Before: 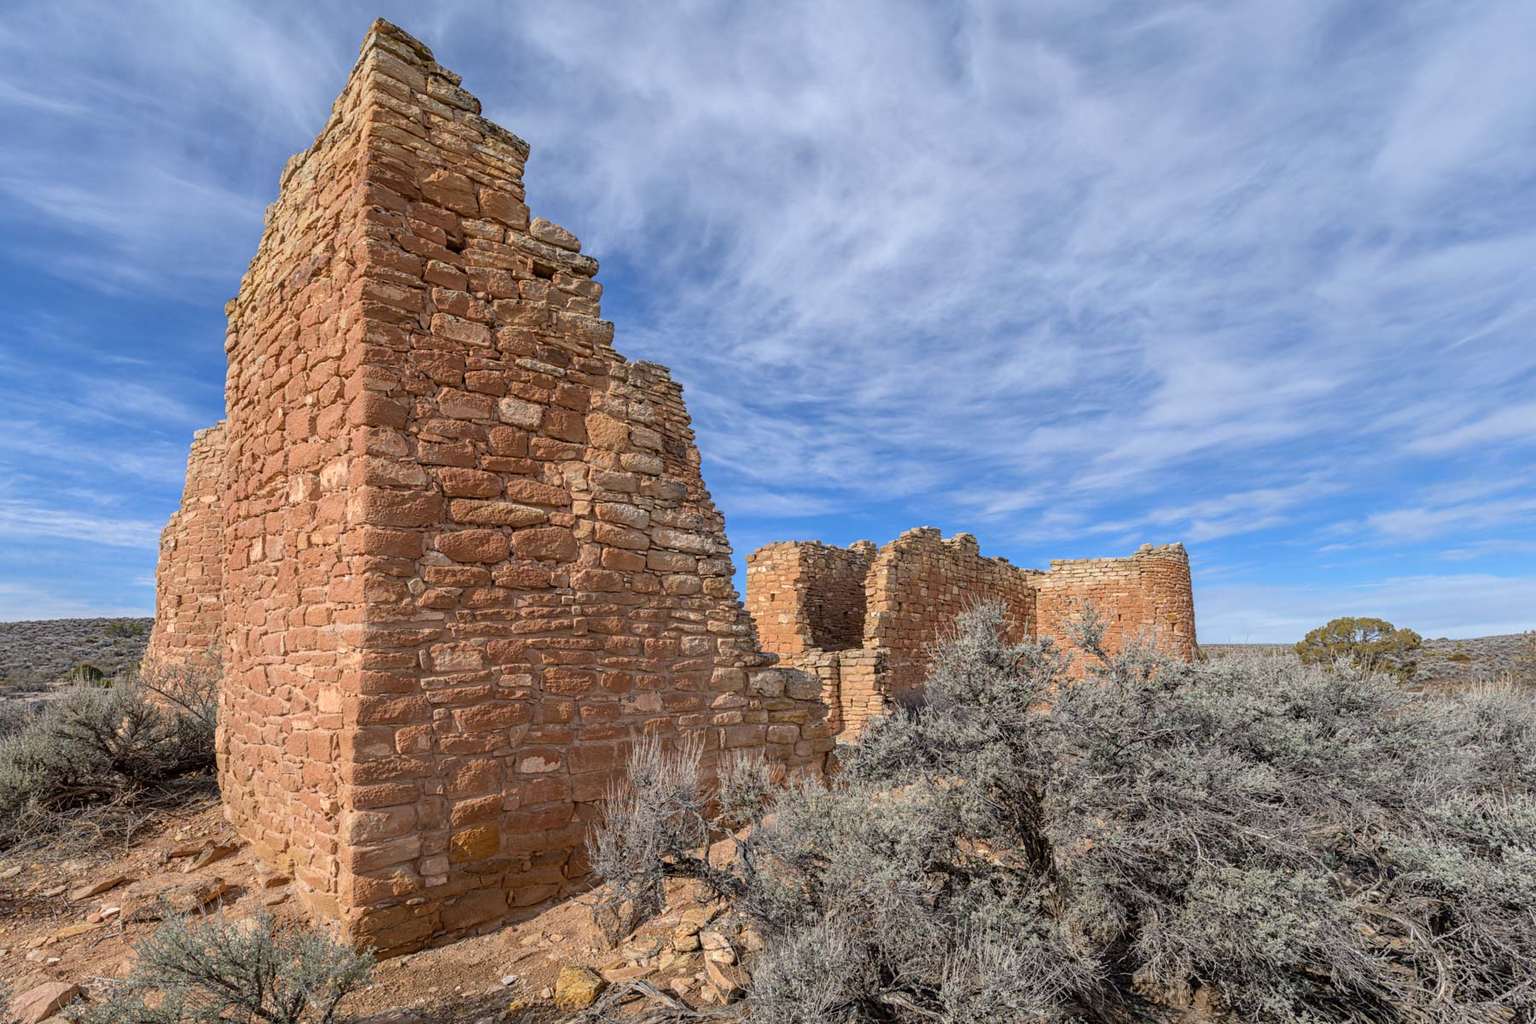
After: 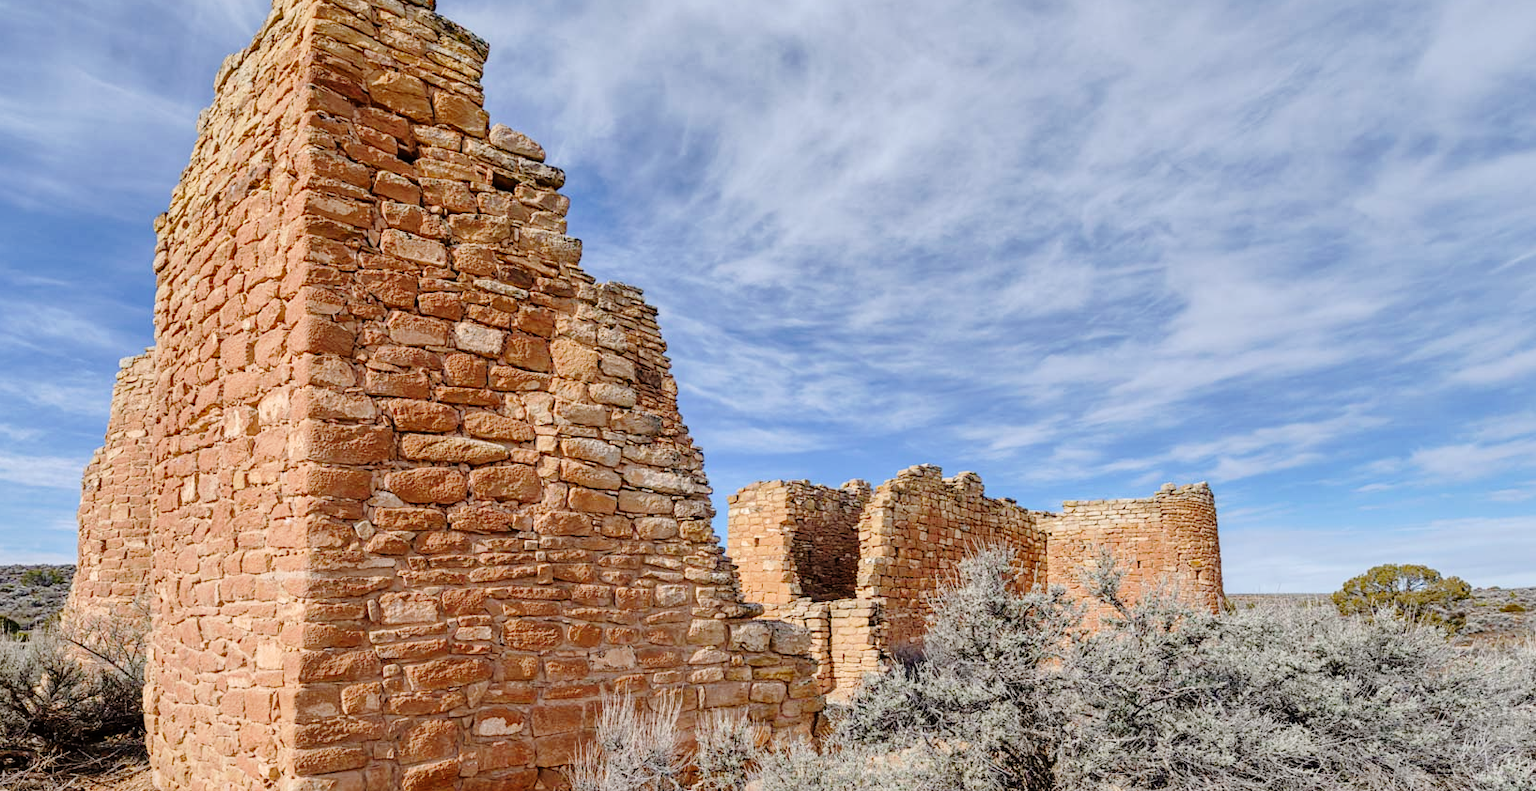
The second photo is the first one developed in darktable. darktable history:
crop: left 5.596%, top 10.314%, right 3.534%, bottom 19.395%
tone curve: curves: ch0 [(0, 0) (0.003, 0.001) (0.011, 0.006) (0.025, 0.012) (0.044, 0.018) (0.069, 0.025) (0.1, 0.045) (0.136, 0.074) (0.177, 0.124) (0.224, 0.196) (0.277, 0.289) (0.335, 0.396) (0.399, 0.495) (0.468, 0.585) (0.543, 0.663) (0.623, 0.728) (0.709, 0.808) (0.801, 0.87) (0.898, 0.932) (1, 1)], preserve colors none
shadows and highlights: low approximation 0.01, soften with gaussian
